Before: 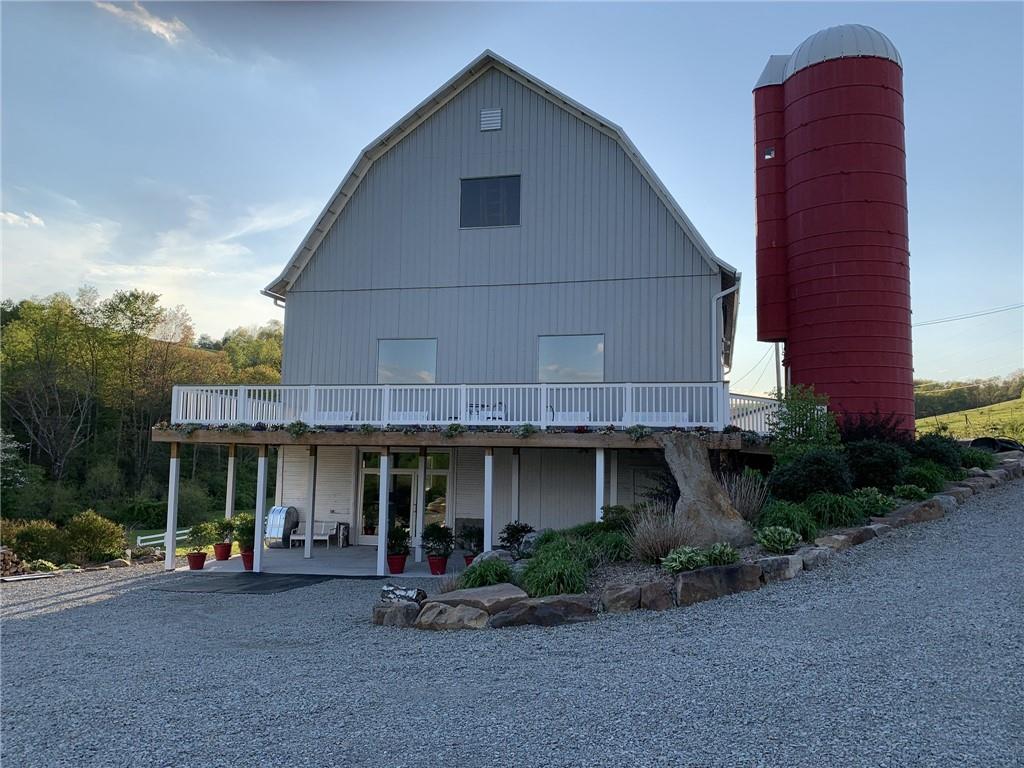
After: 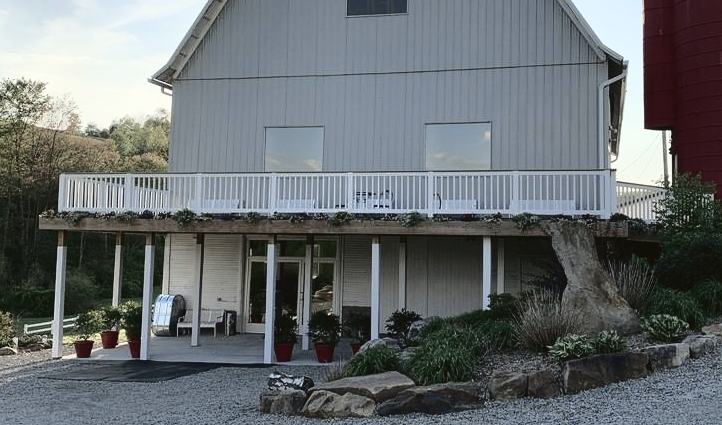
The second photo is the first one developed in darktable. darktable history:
tone curve: curves: ch0 [(0, 0.039) (0.194, 0.159) (0.469, 0.544) (0.693, 0.77) (0.751, 0.871) (1, 1)]; ch1 [(0, 0) (0.508, 0.506) (0.547, 0.563) (0.592, 0.631) (0.715, 0.706) (1, 1)]; ch2 [(0, 0) (0.243, 0.175) (0.362, 0.301) (0.492, 0.515) (0.544, 0.557) (0.595, 0.612) (0.631, 0.641) (1, 1)], color space Lab, independent channels, preserve colors none
color correction: saturation 0.5
crop: left 11.123%, top 27.61%, right 18.3%, bottom 17.034%
